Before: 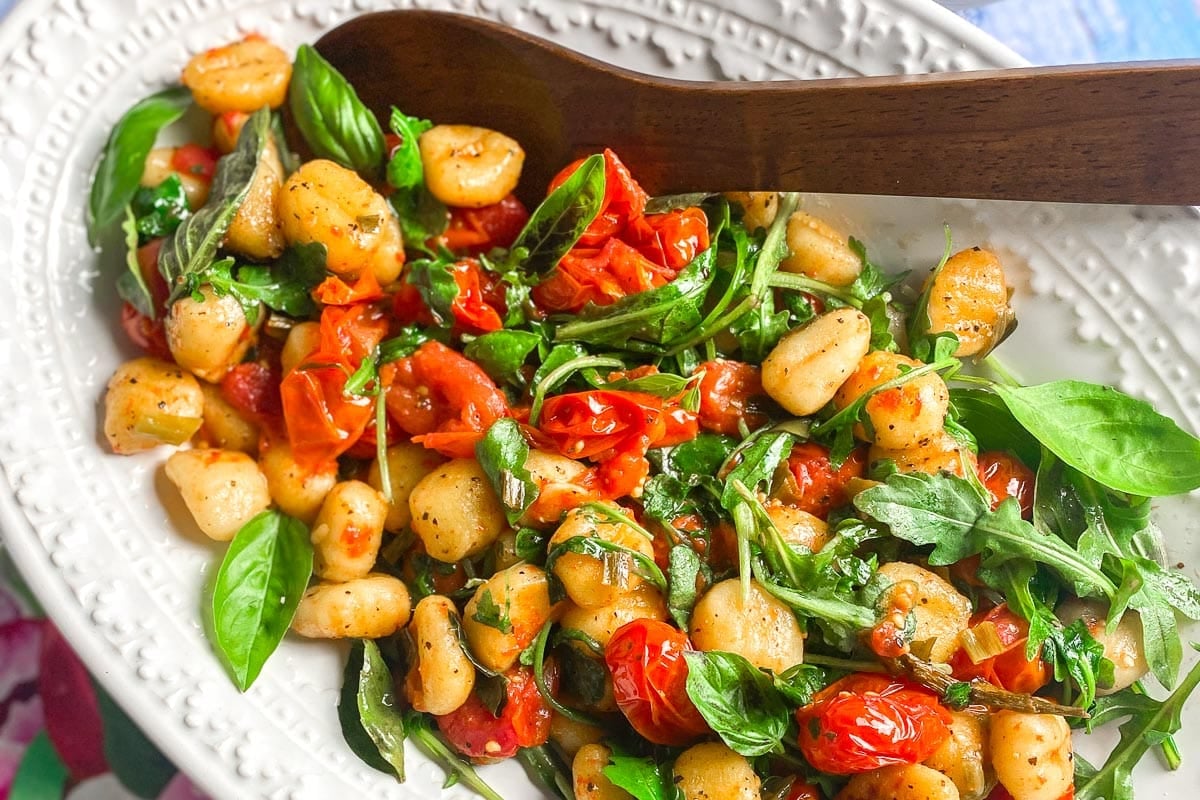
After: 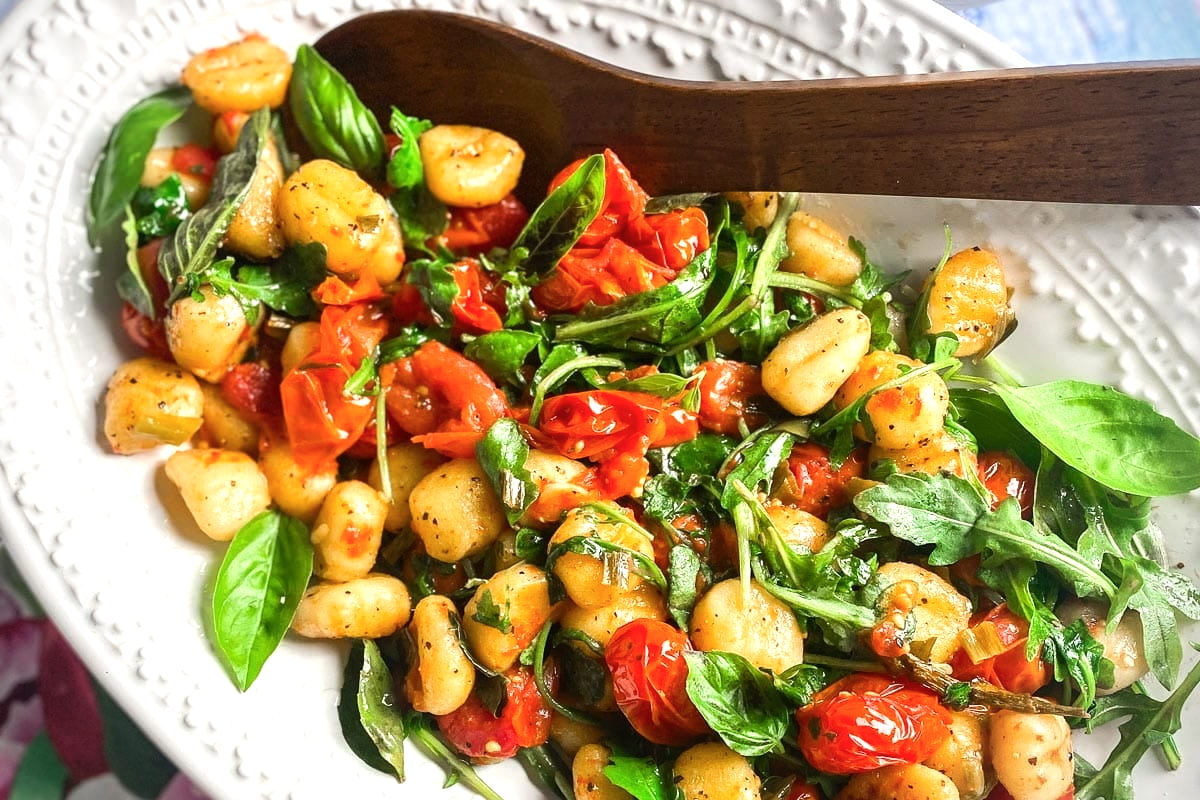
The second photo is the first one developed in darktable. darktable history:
tone equalizer: -8 EV -0.417 EV, -7 EV -0.389 EV, -6 EV -0.333 EV, -5 EV -0.222 EV, -3 EV 0.222 EV, -2 EV 0.333 EV, -1 EV 0.389 EV, +0 EV 0.417 EV, edges refinement/feathering 500, mask exposure compensation -1.57 EV, preserve details no
color balance rgb: on, module defaults
vignetting: fall-off radius 60.92%
